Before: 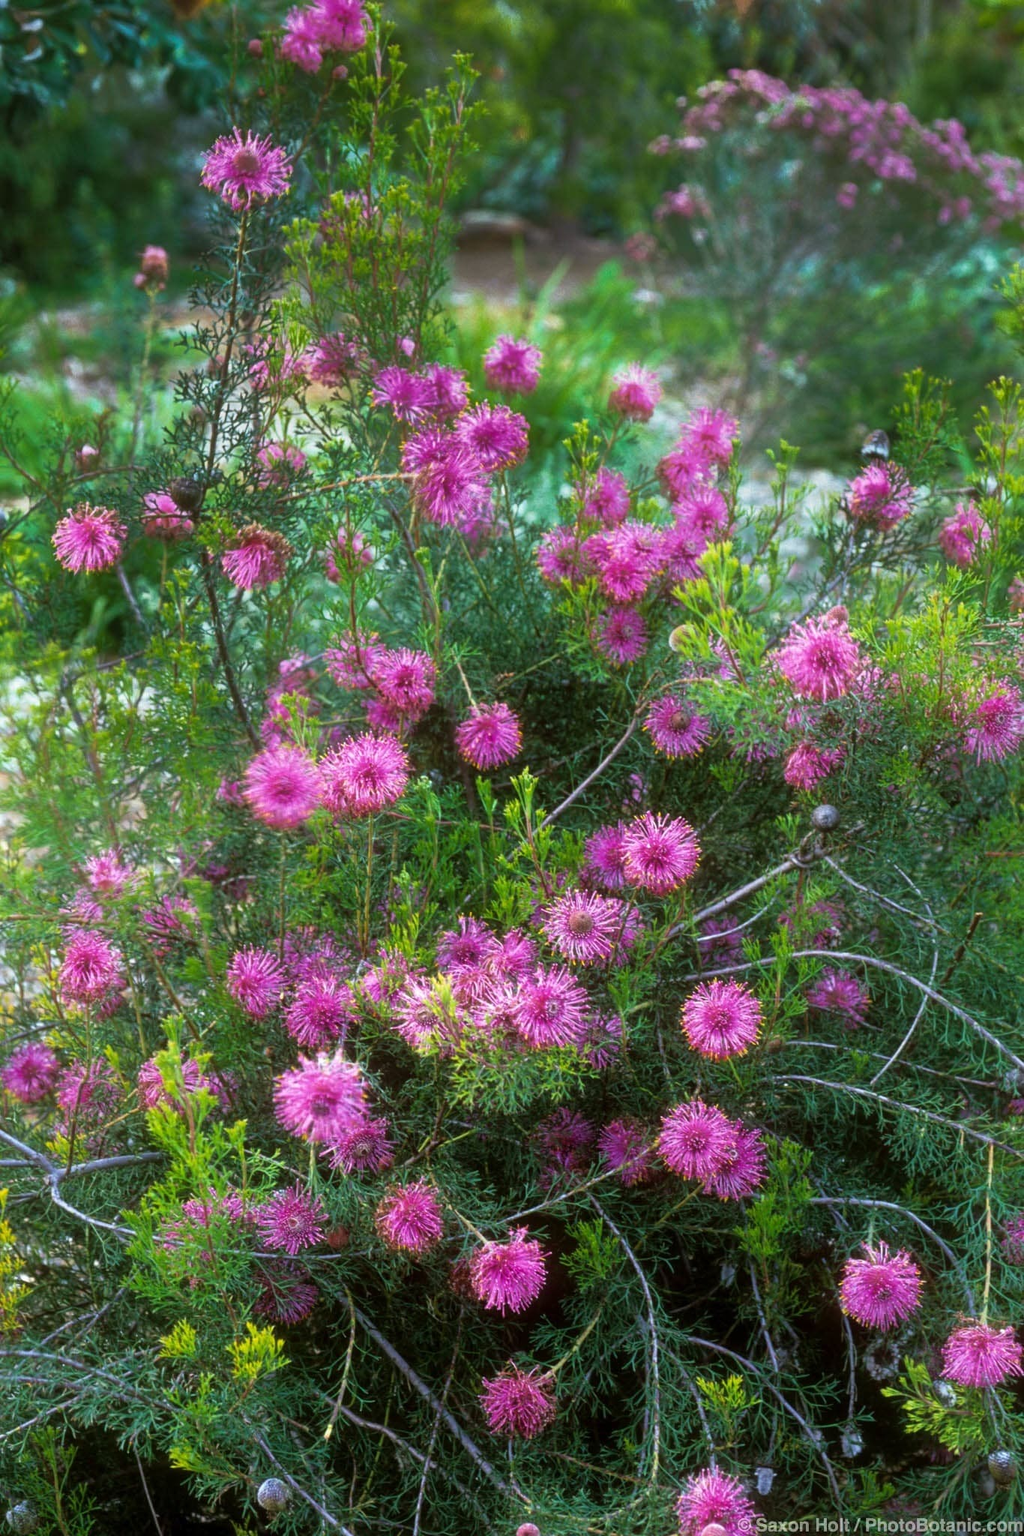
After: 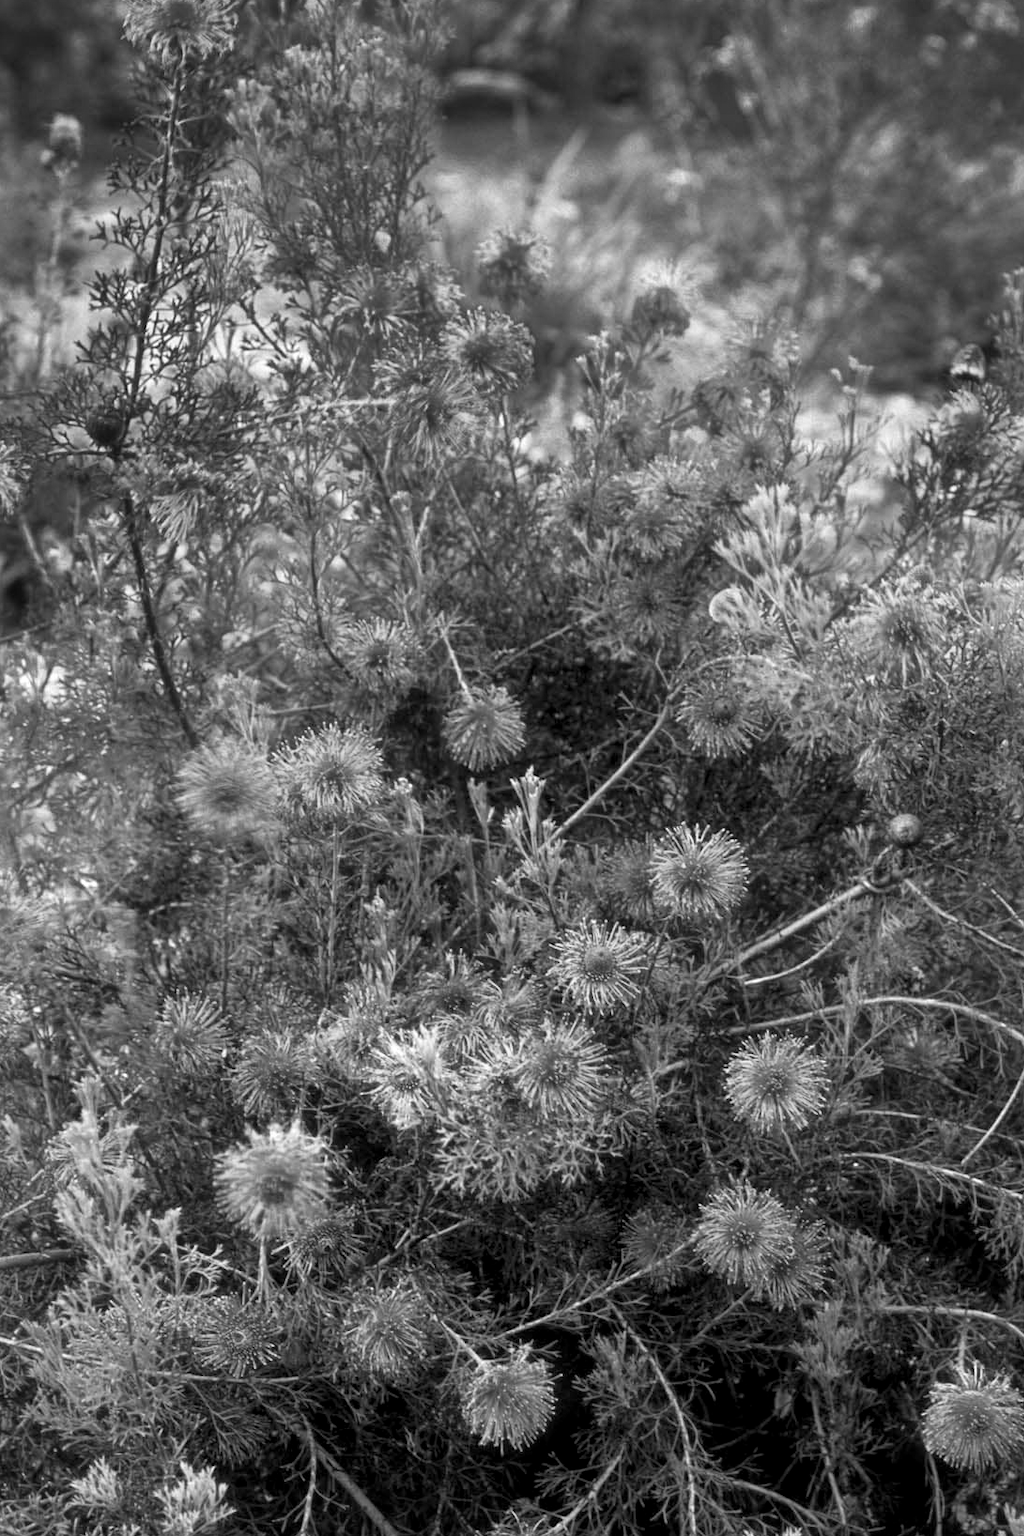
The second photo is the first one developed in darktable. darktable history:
monochrome: a -35.87, b 49.73, size 1.7
contrast equalizer: octaves 7, y [[0.6 ×6], [0.55 ×6], [0 ×6], [0 ×6], [0 ×6]], mix 0.3
crop and rotate: left 10.071%, top 10.071%, right 10.02%, bottom 10.02%
local contrast: mode bilateral grid, contrast 20, coarseness 50, detail 120%, midtone range 0.2
